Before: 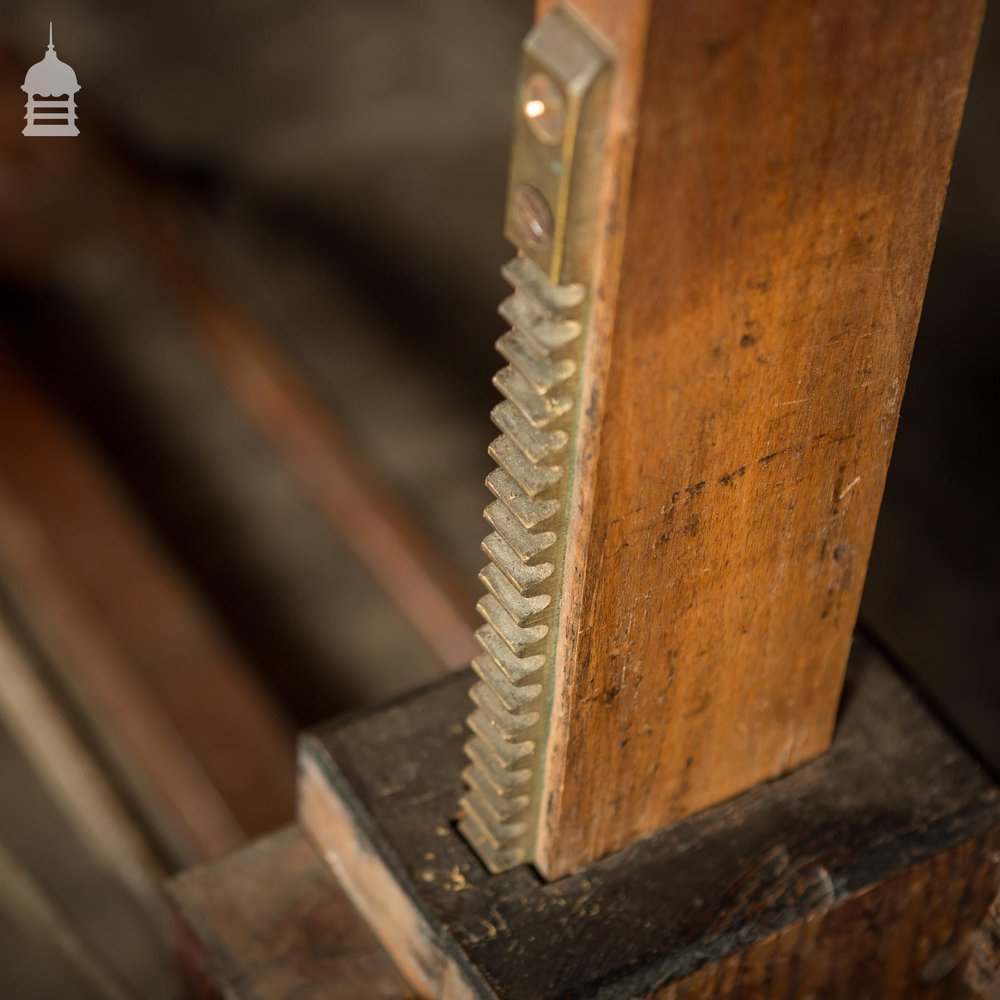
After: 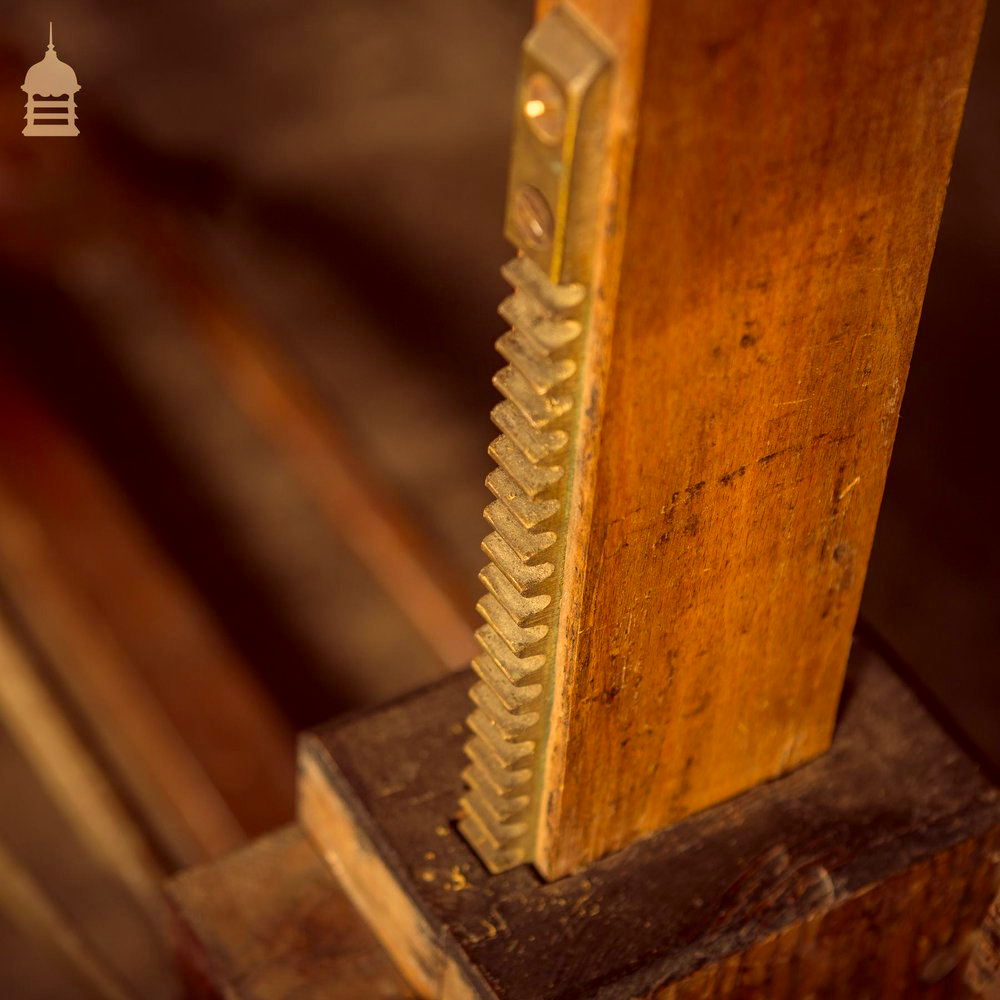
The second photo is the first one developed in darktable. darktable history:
color correction: highlights a* 10.1, highlights b* 38.66, shadows a* 15.06, shadows b* 3.53
local contrast: detail 110%
